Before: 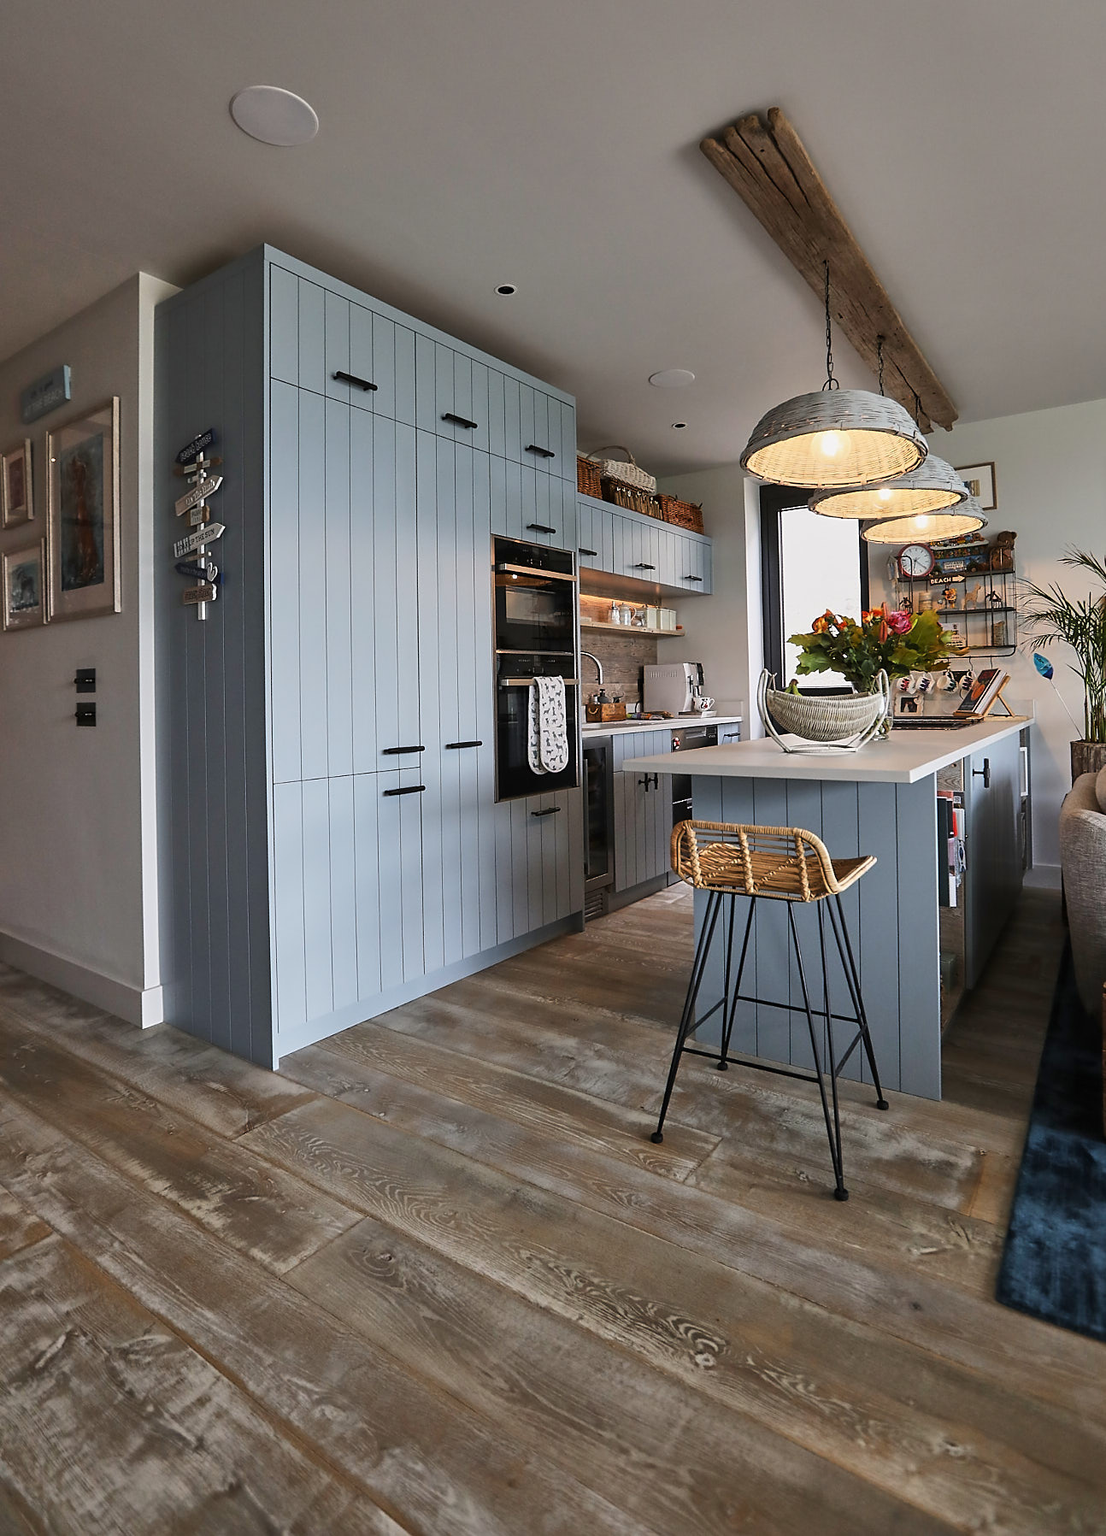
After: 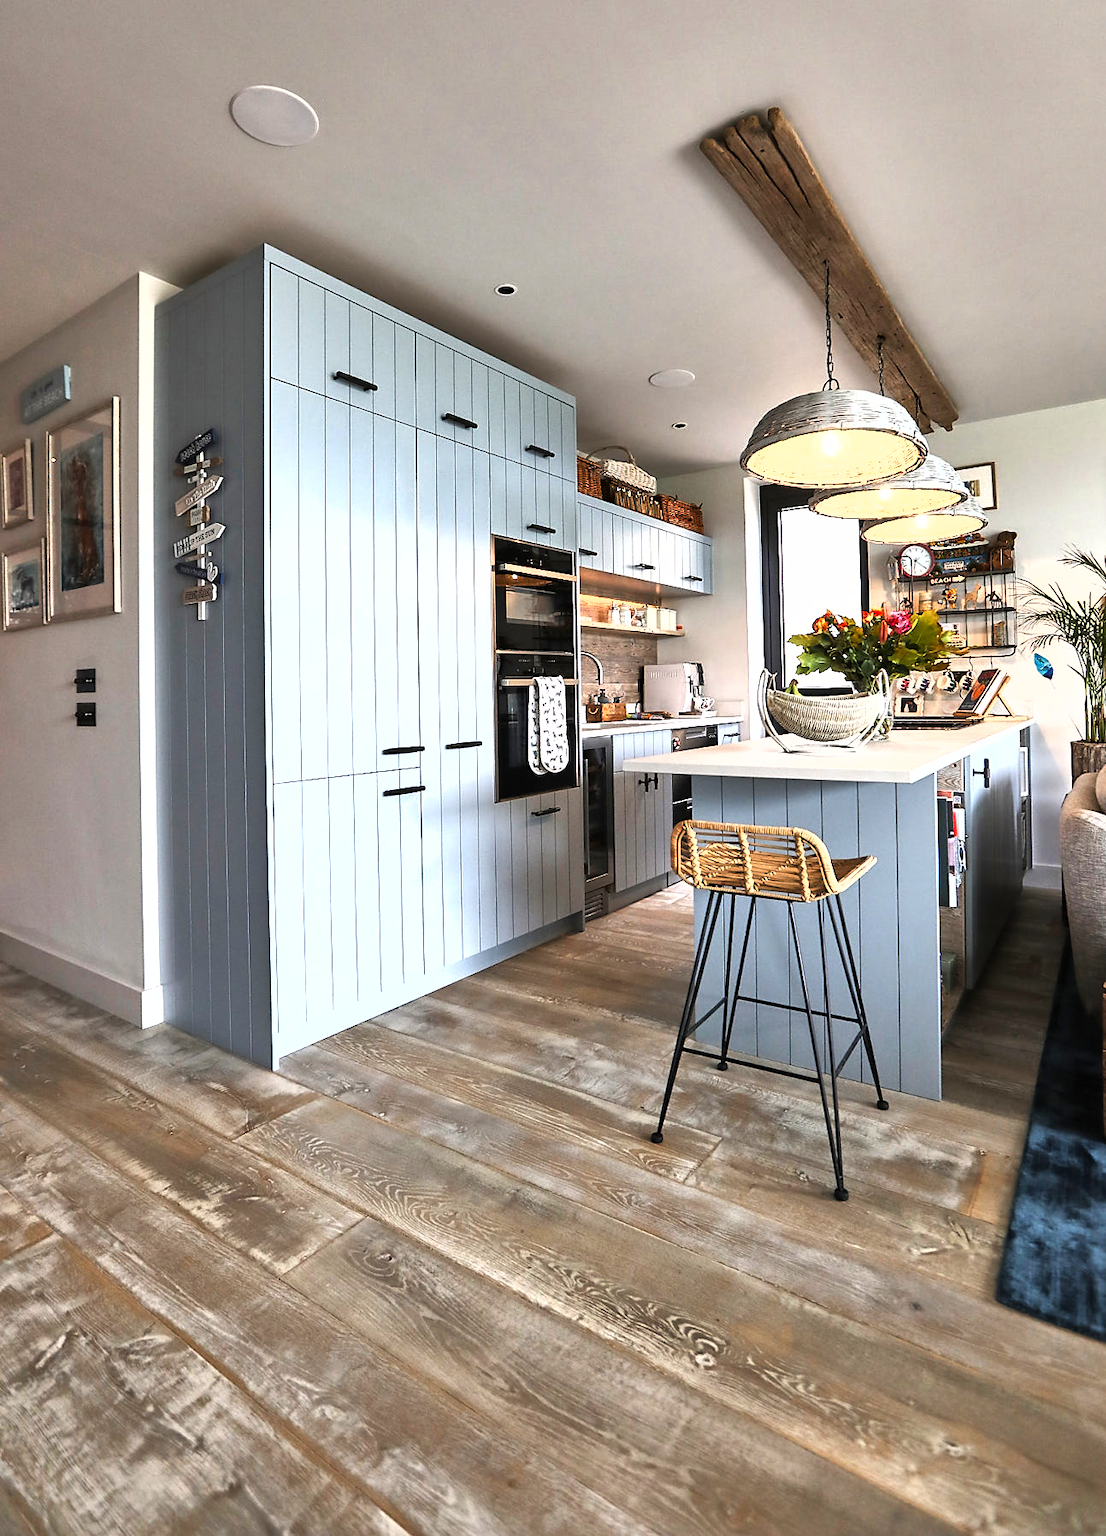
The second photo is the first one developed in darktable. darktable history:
shadows and highlights: low approximation 0.01, soften with gaussian
tone equalizer: -8 EV -0.79 EV, -7 EV -0.671 EV, -6 EV -0.57 EV, -5 EV -0.411 EV, -3 EV 0.378 EV, -2 EV 0.6 EV, -1 EV 0.683 EV, +0 EV 0.73 EV
exposure: exposure 0.61 EV, compensate highlight preservation false
